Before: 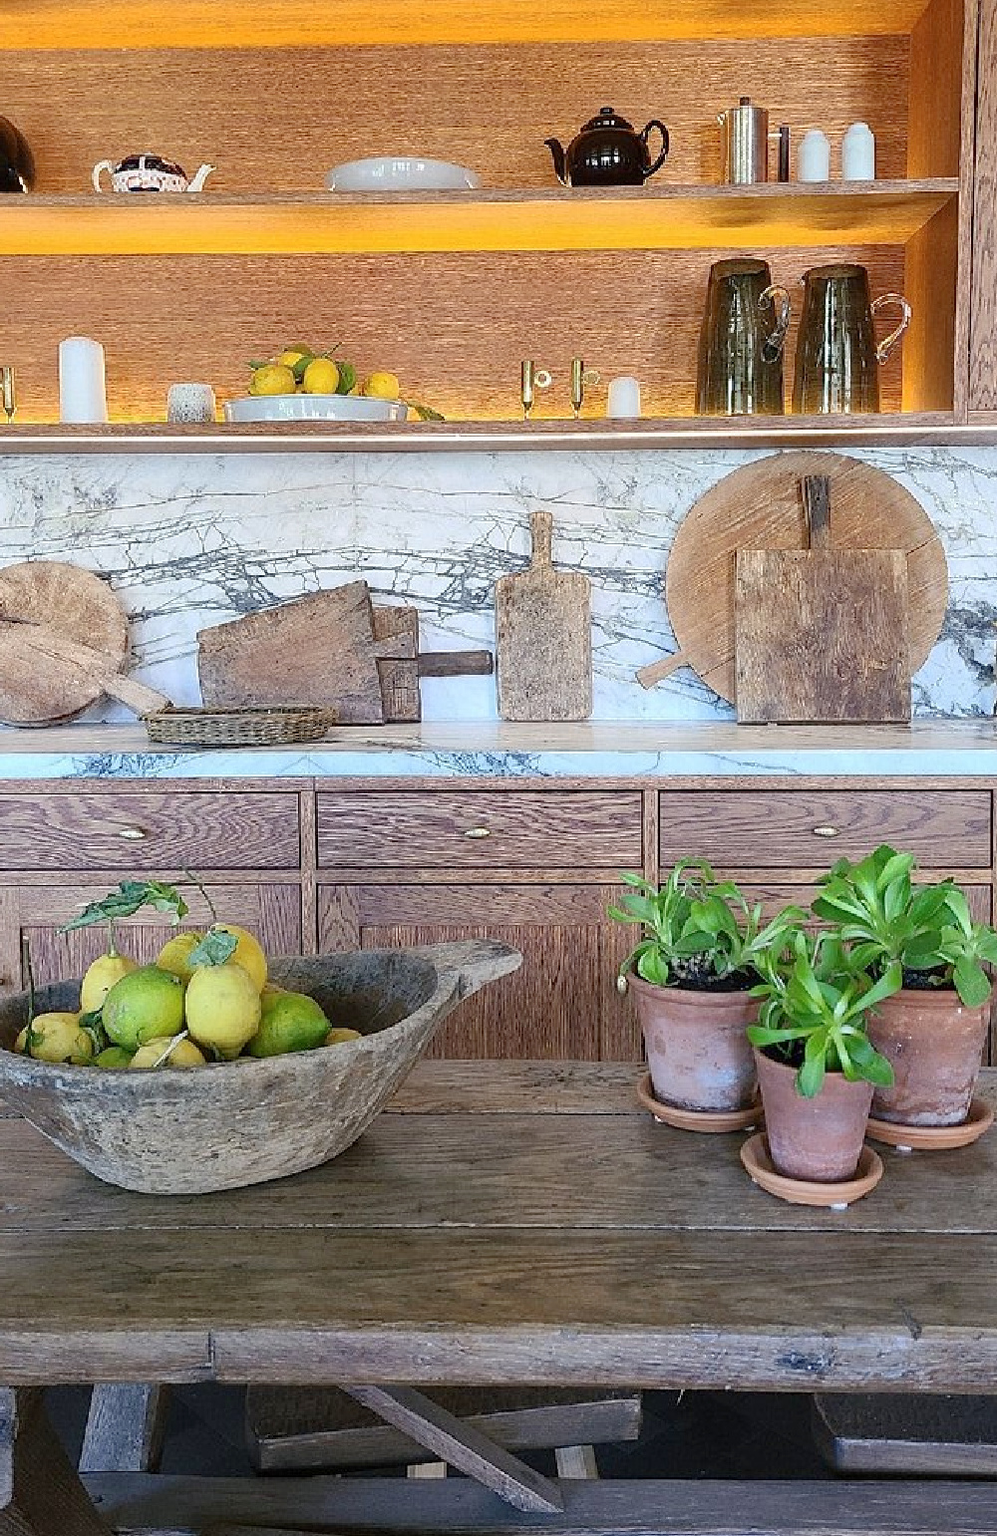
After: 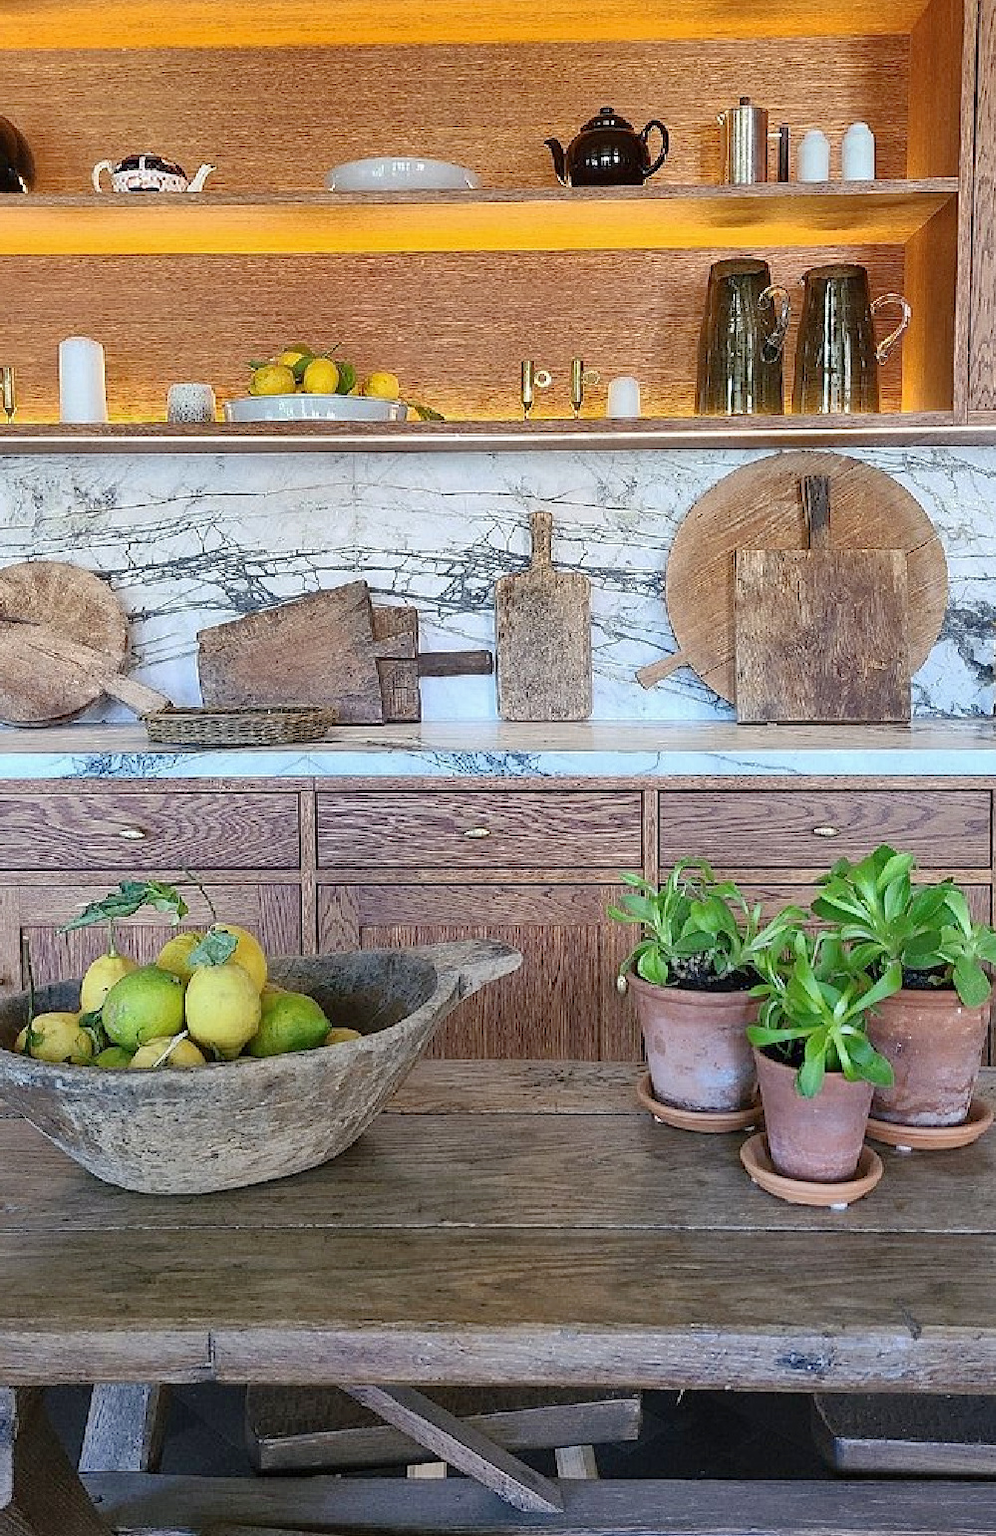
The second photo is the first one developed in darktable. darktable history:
shadows and highlights: white point adjustment 0.061, soften with gaussian
